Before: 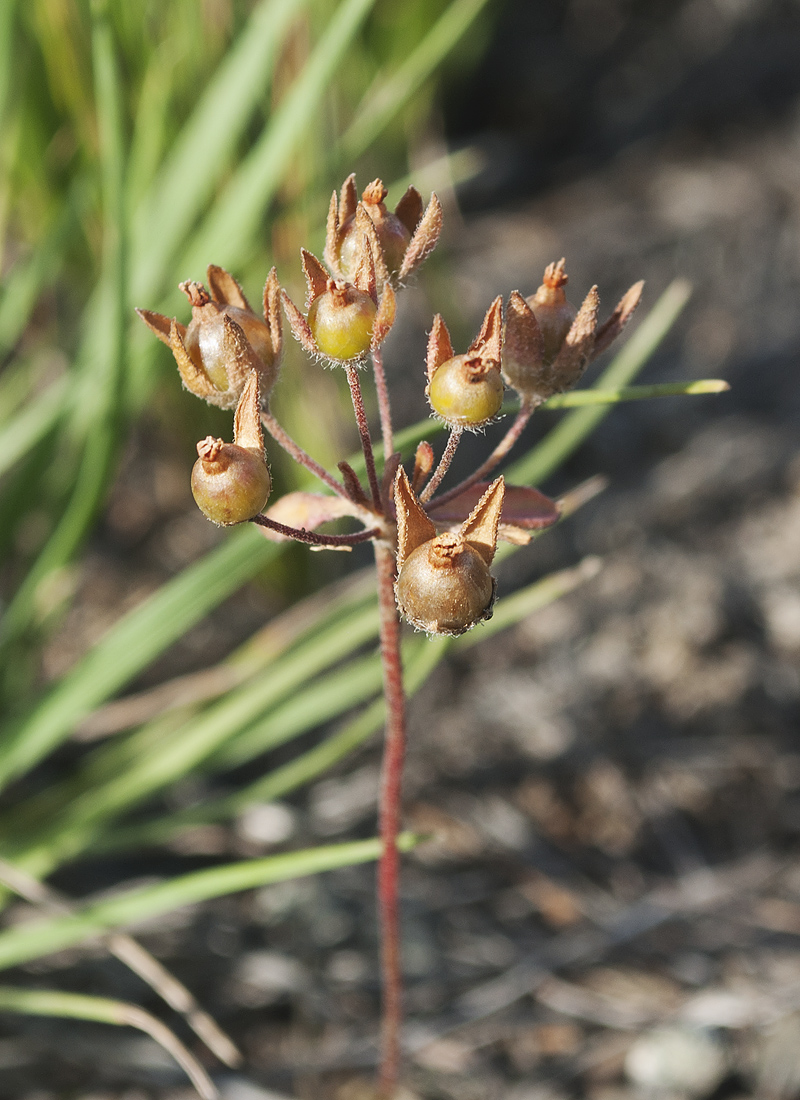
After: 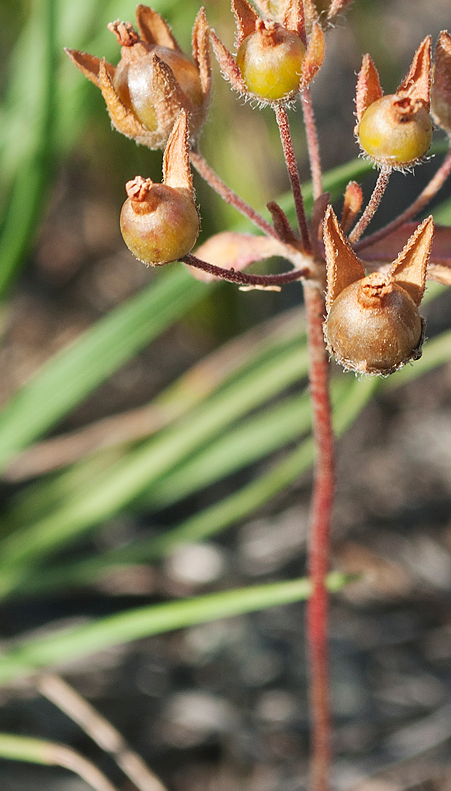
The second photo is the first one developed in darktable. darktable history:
crop: left 8.96%, top 23.649%, right 34.596%, bottom 4.403%
color correction: highlights b* 0.029
